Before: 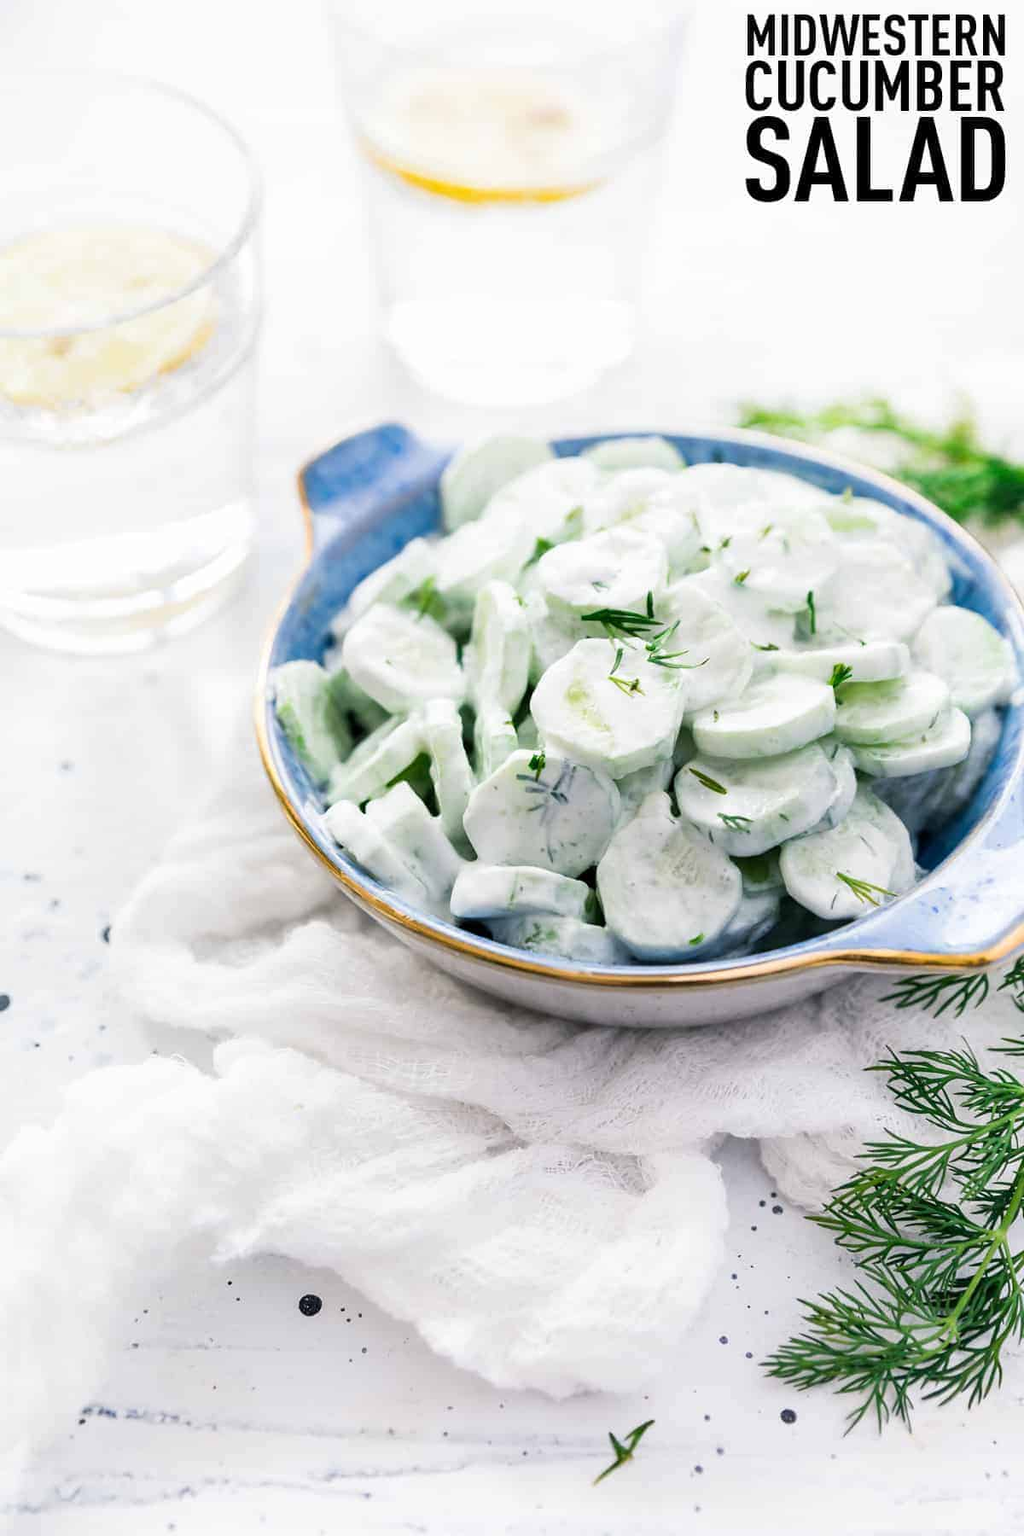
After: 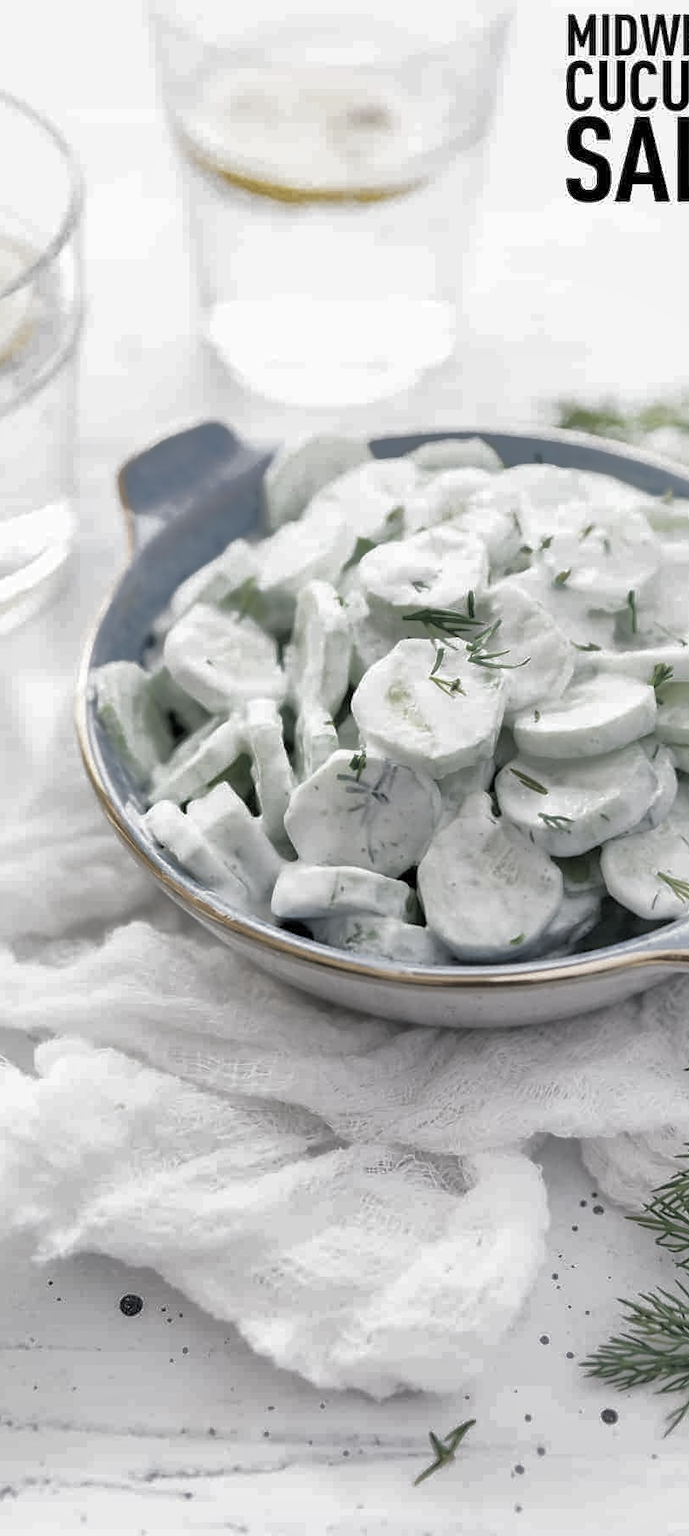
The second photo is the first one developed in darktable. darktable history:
shadows and highlights: highlights -59.78
crop and rotate: left 17.538%, right 15.072%
color correction: highlights b* 0.001, saturation 0.269
color balance rgb: shadows lift › luminance -9.817%, perceptual saturation grading › global saturation 11.822%
